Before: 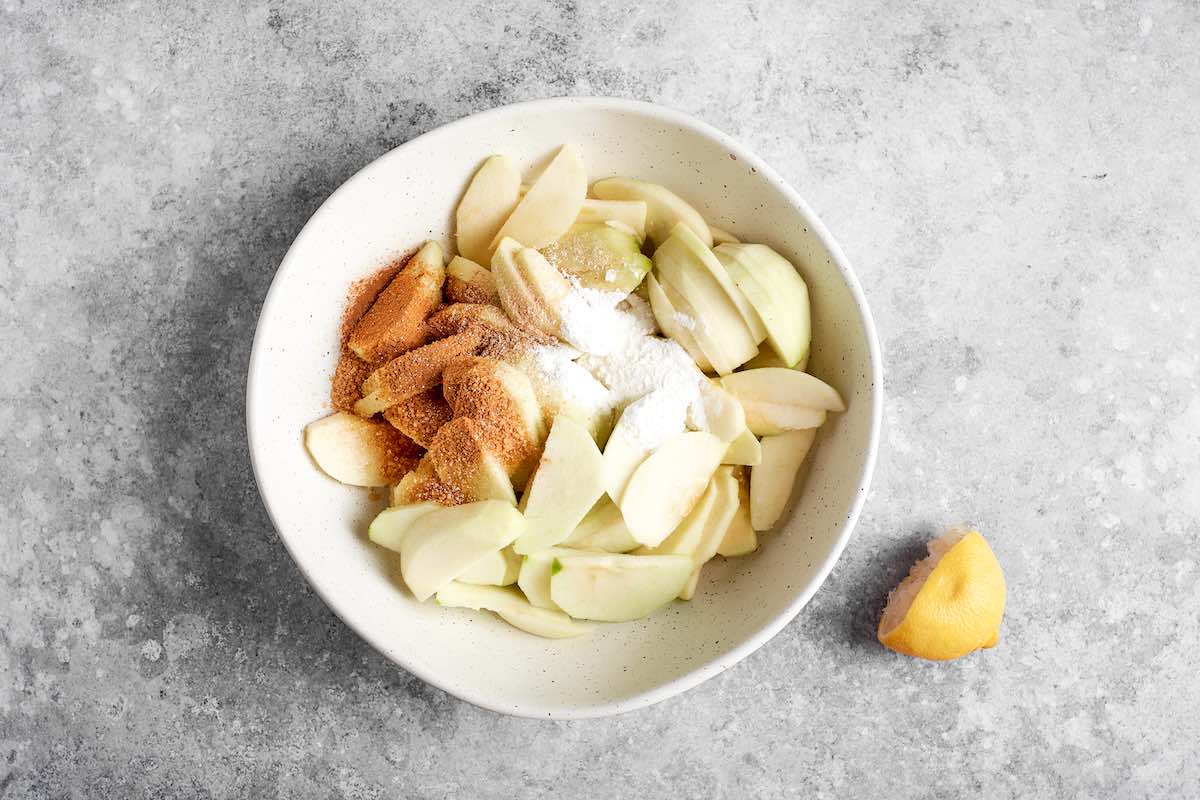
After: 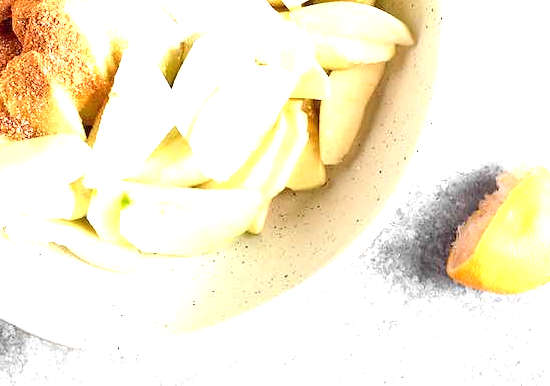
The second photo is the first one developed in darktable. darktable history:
crop: left 35.976%, top 45.819%, right 18.162%, bottom 5.807%
exposure: black level correction 0, exposure 1.3 EV, compensate exposure bias true, compensate highlight preservation false
